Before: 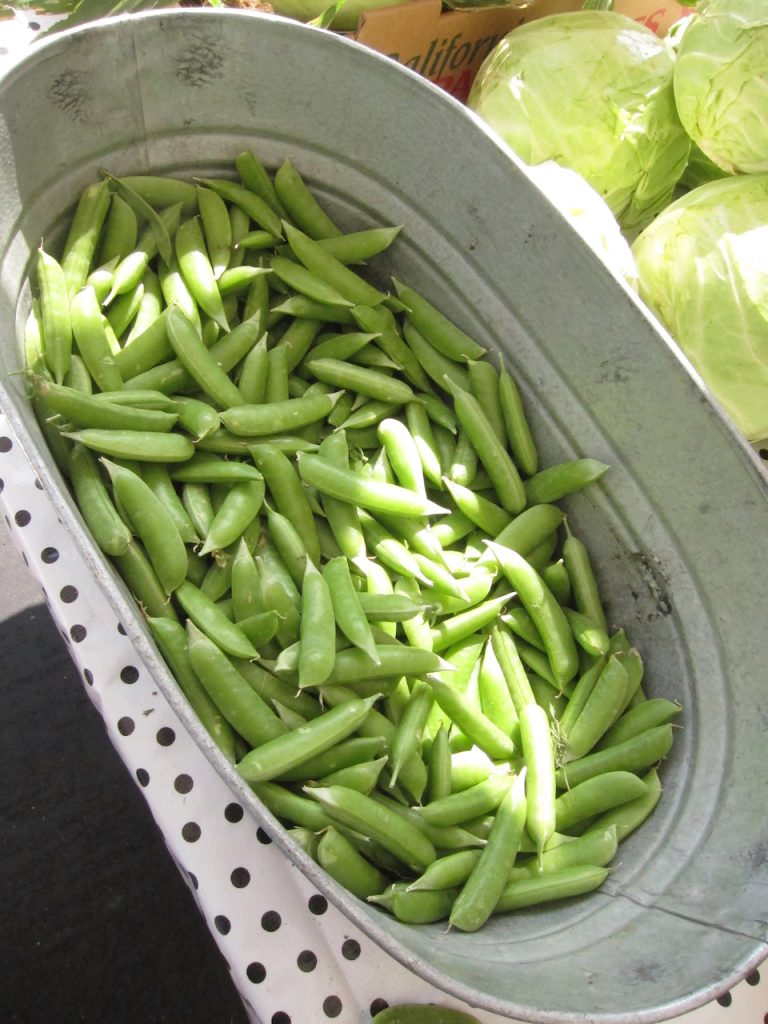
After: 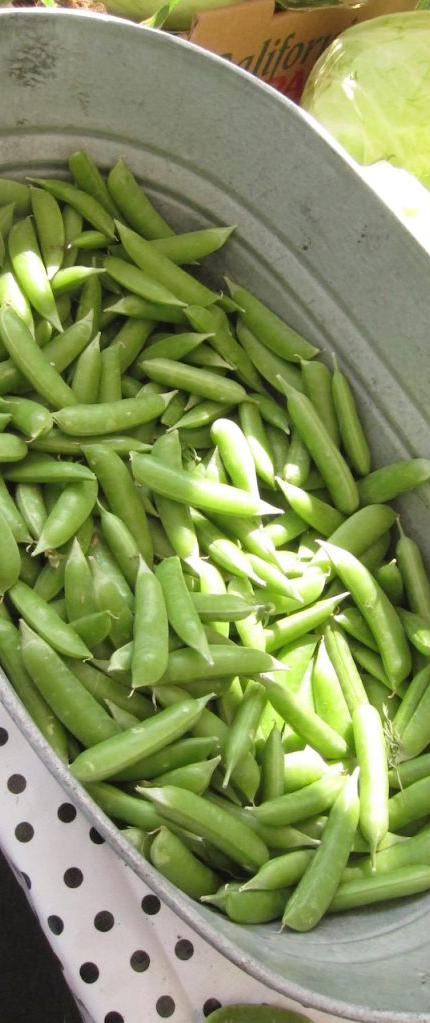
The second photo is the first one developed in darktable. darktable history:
crop: left 21.764%, right 22.143%, bottom 0.001%
